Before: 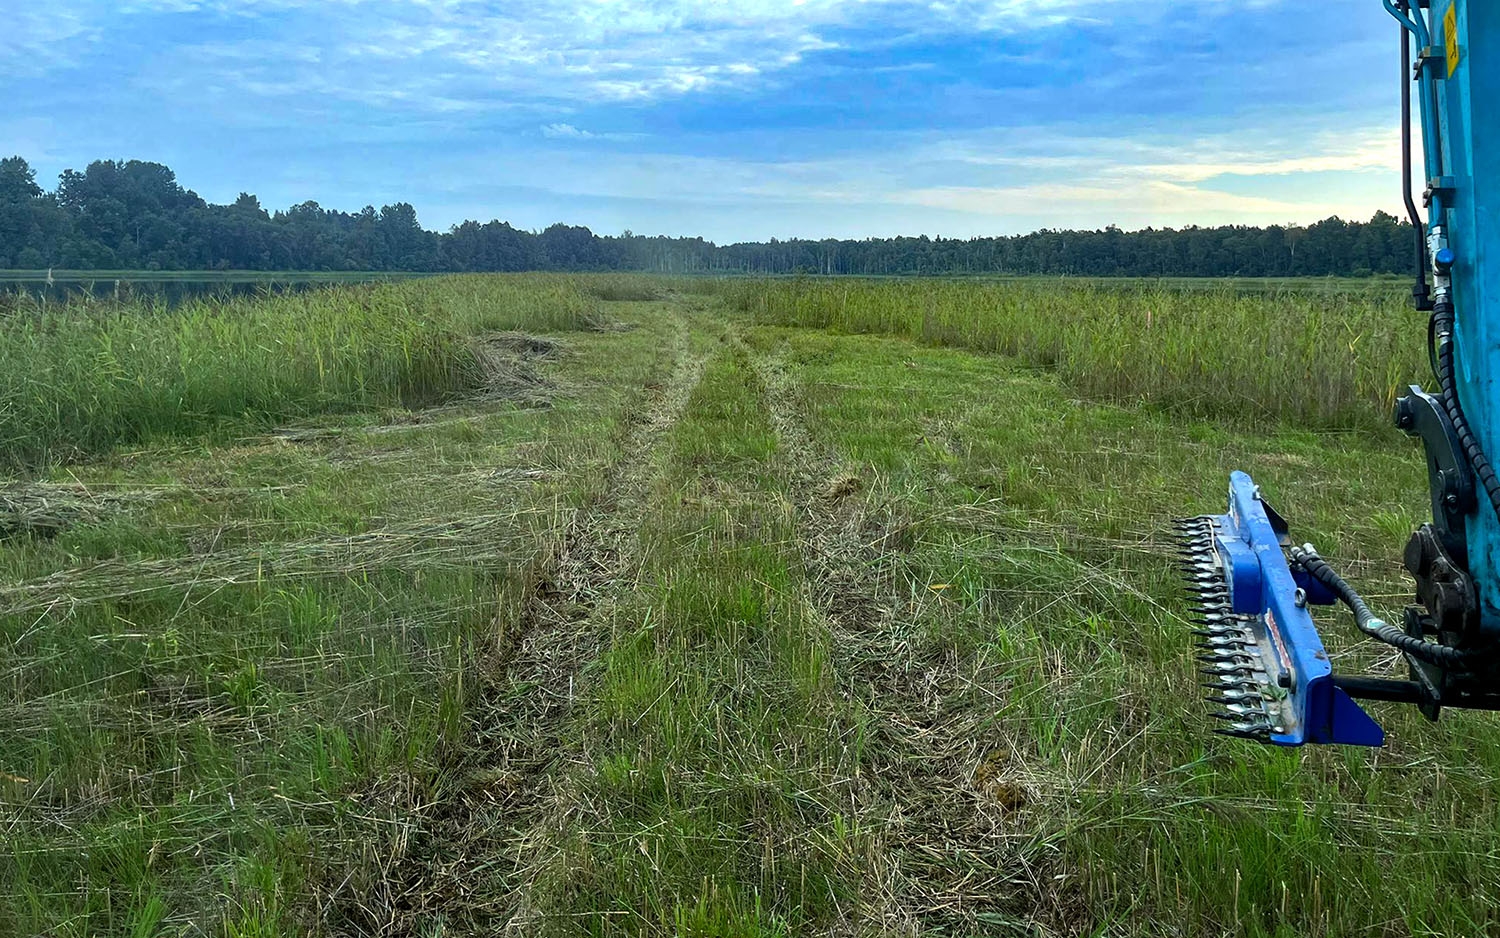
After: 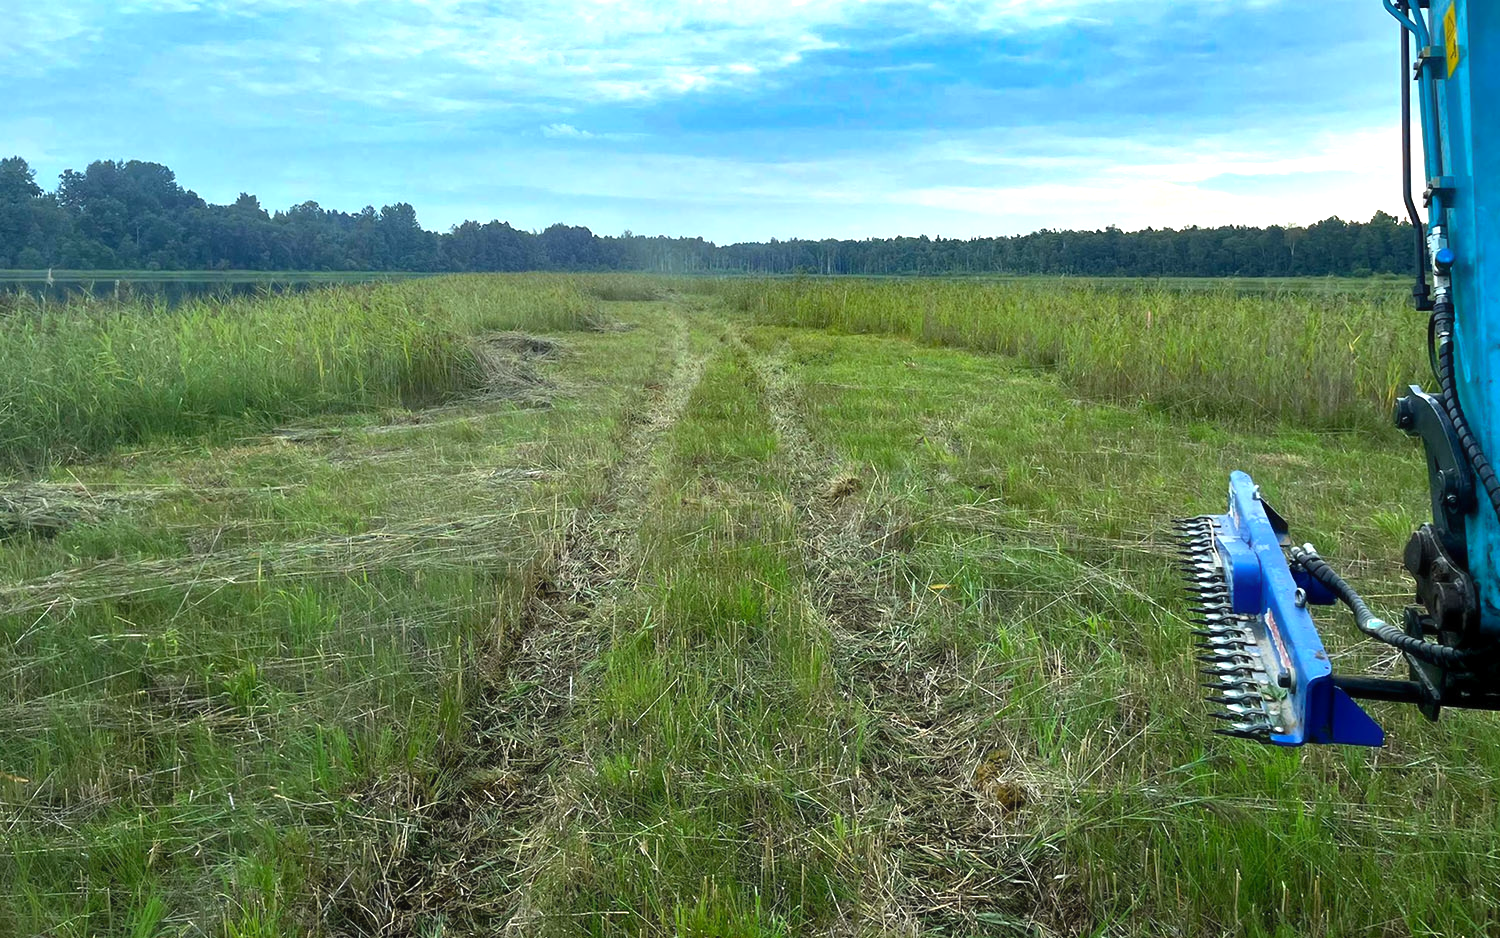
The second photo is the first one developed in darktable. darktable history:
contrast equalizer: octaves 7, y [[0.502, 0.505, 0.512, 0.529, 0.564, 0.588], [0.5 ×6], [0.502, 0.505, 0.512, 0.529, 0.564, 0.588], [0, 0.001, 0.001, 0.004, 0.008, 0.011], [0, 0.001, 0.001, 0.004, 0.008, 0.011]], mix -1
exposure: black level correction 0.001, exposure 0.5 EV, compensate exposure bias true, compensate highlight preservation false
